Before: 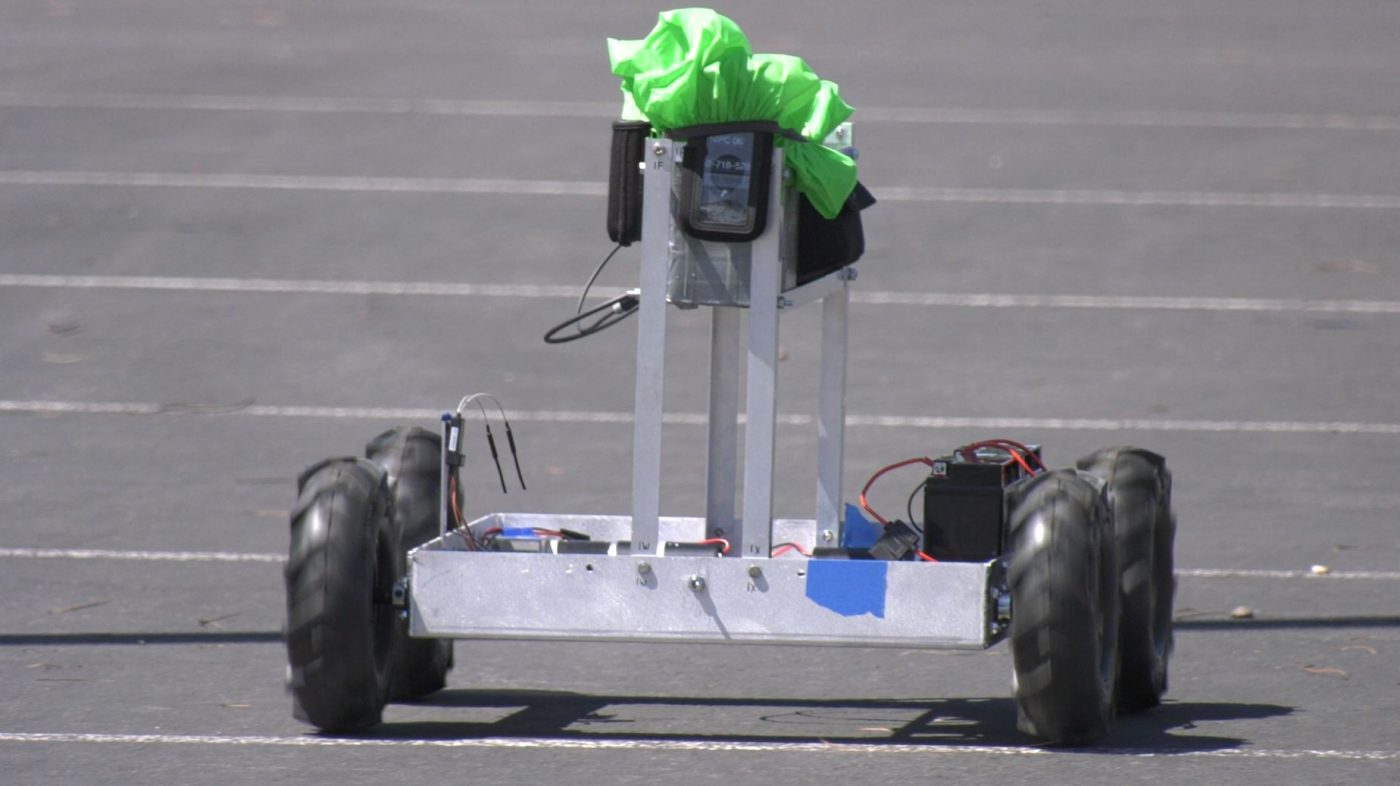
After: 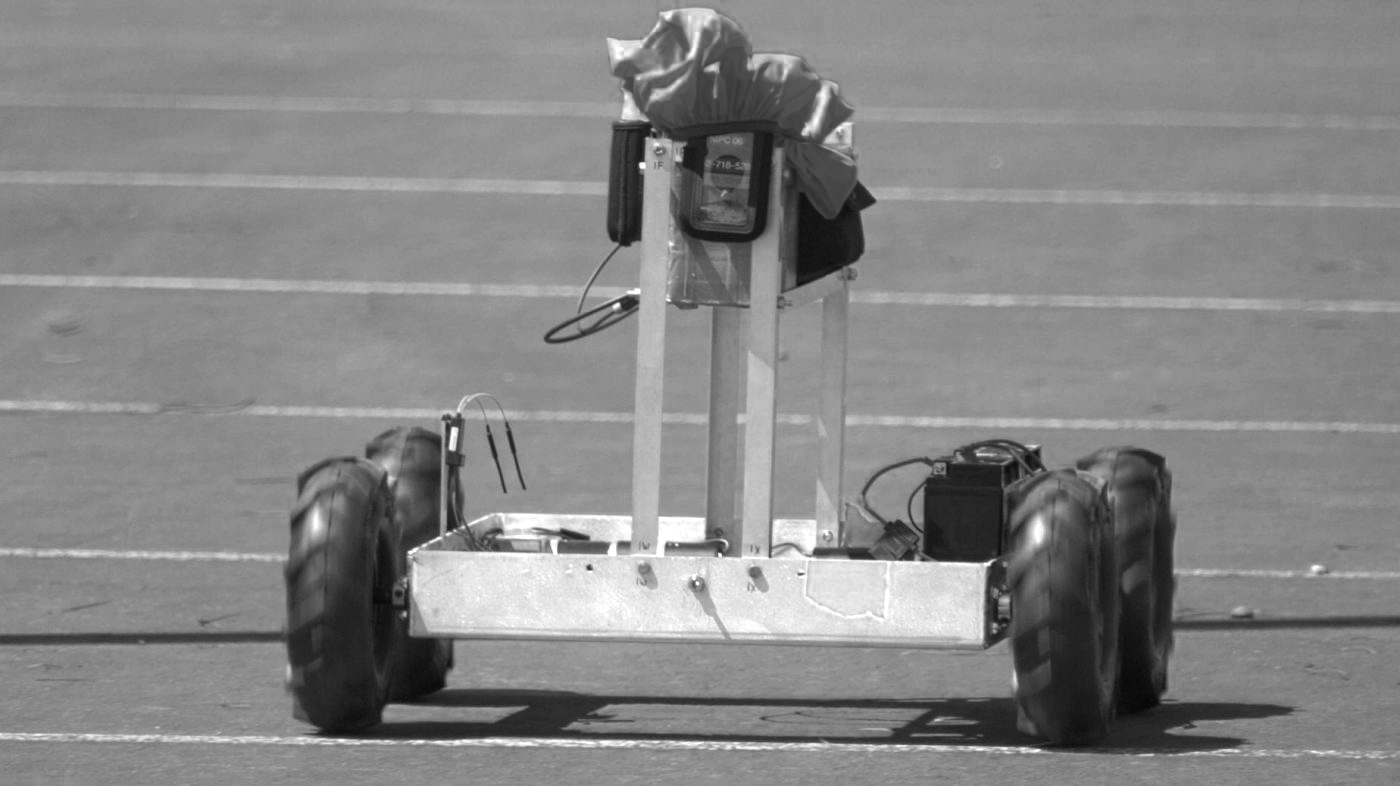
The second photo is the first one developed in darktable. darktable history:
color zones: curves: ch0 [(0.287, 0.048) (0.493, 0.484) (0.737, 0.816)]; ch1 [(0, 0) (0.143, 0) (0.286, 0) (0.429, 0) (0.571, 0) (0.714, 0) (0.857, 0)]
local contrast: mode bilateral grid, contrast 10, coarseness 25, detail 115%, midtone range 0.2
